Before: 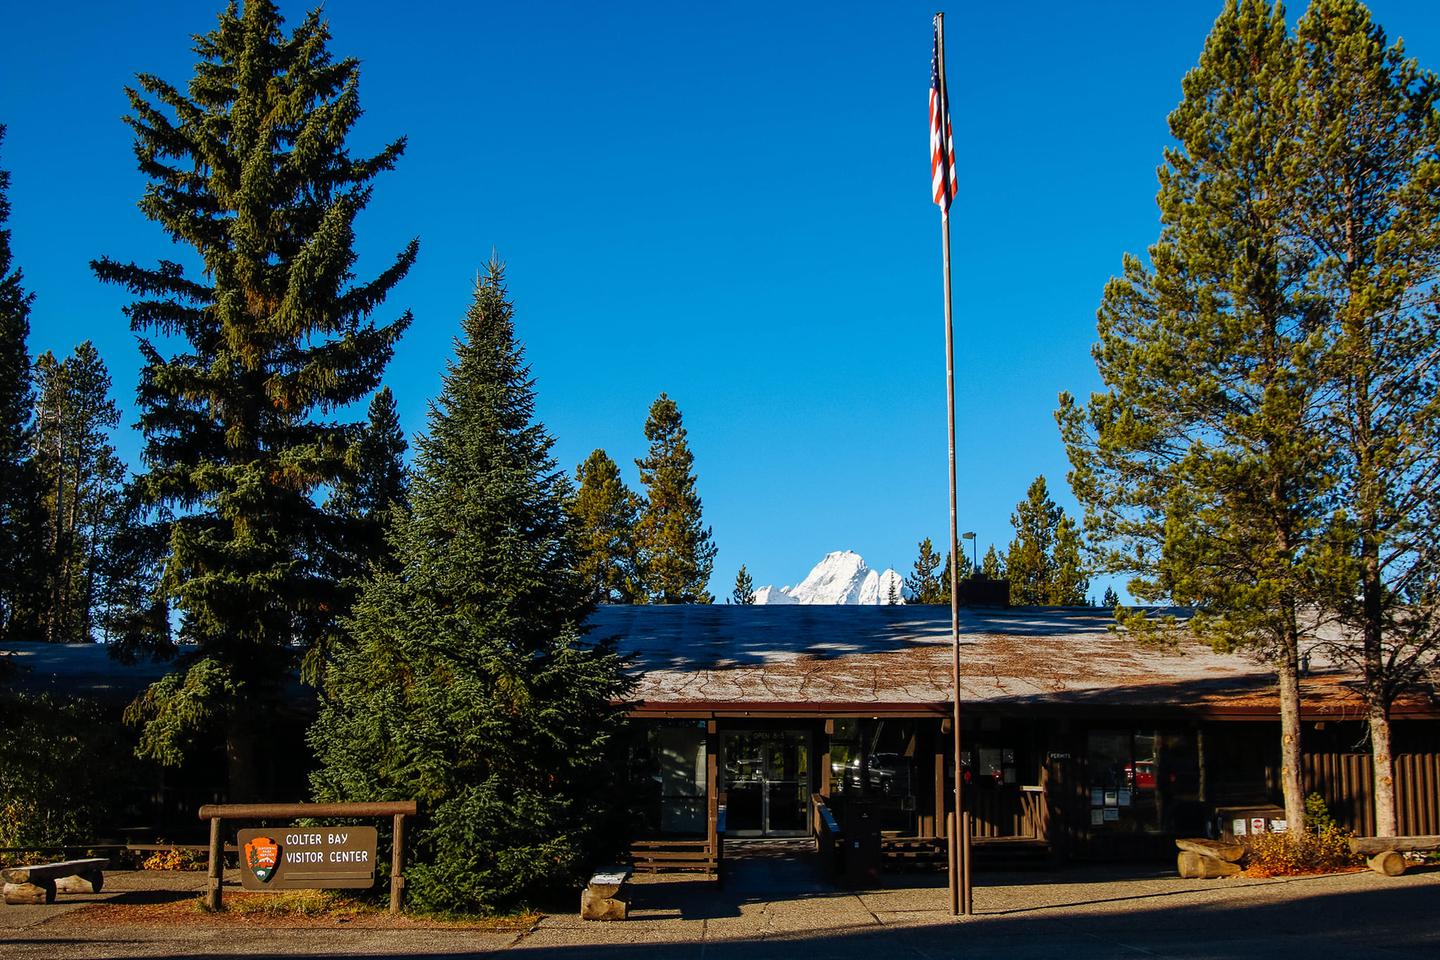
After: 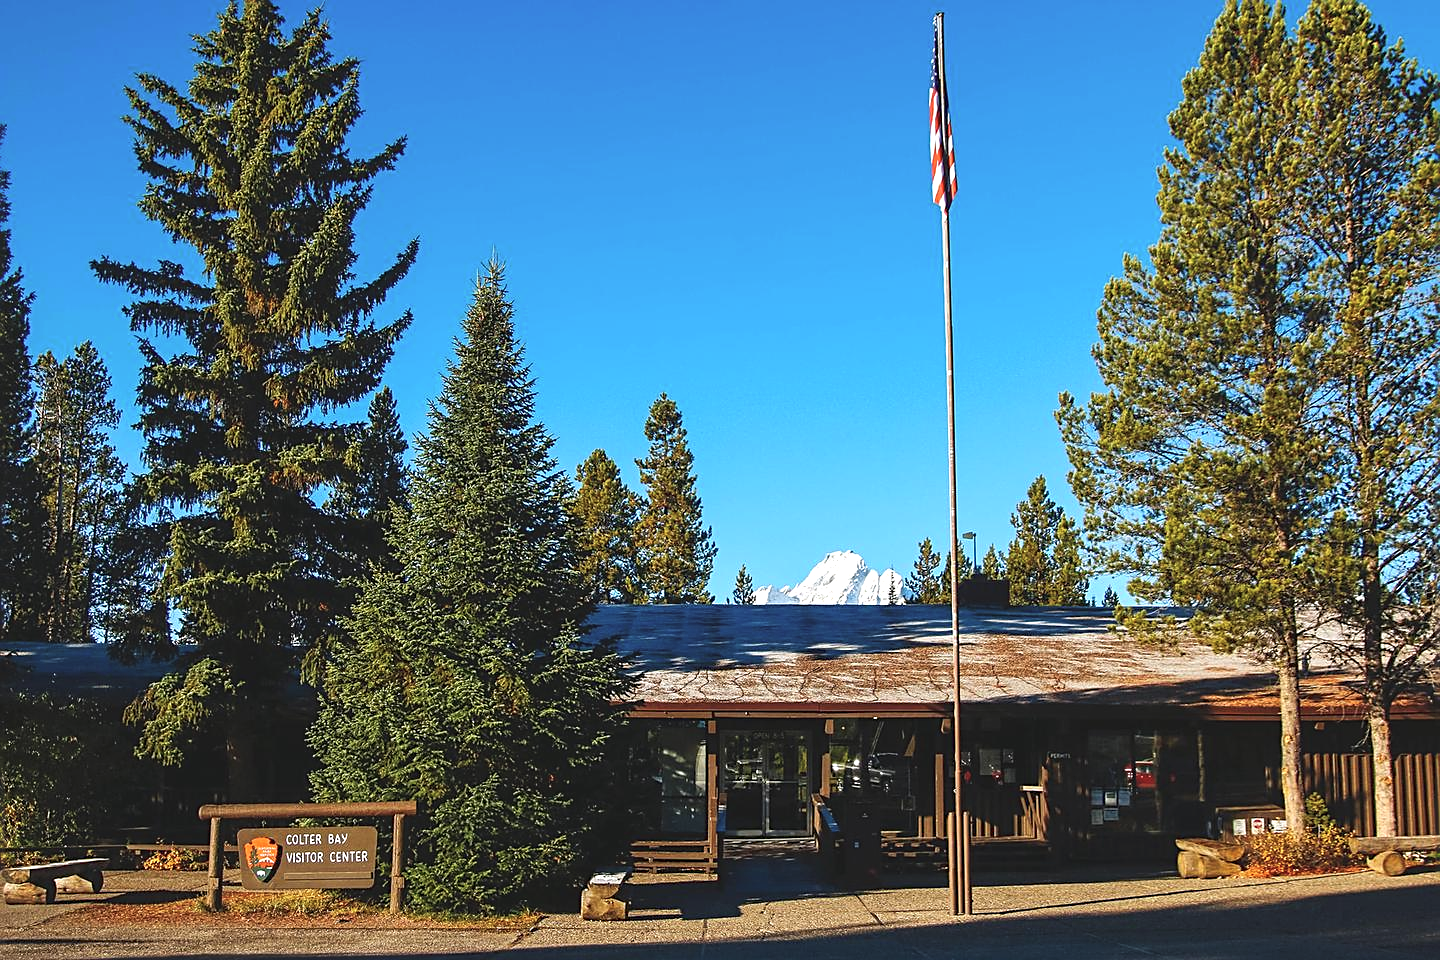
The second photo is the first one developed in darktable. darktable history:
color balance: lift [1.007, 1, 1, 1], gamma [1.097, 1, 1, 1]
sharpen: on, module defaults
exposure: black level correction 0, exposure 0.5 EV, compensate exposure bias true, compensate highlight preservation false
